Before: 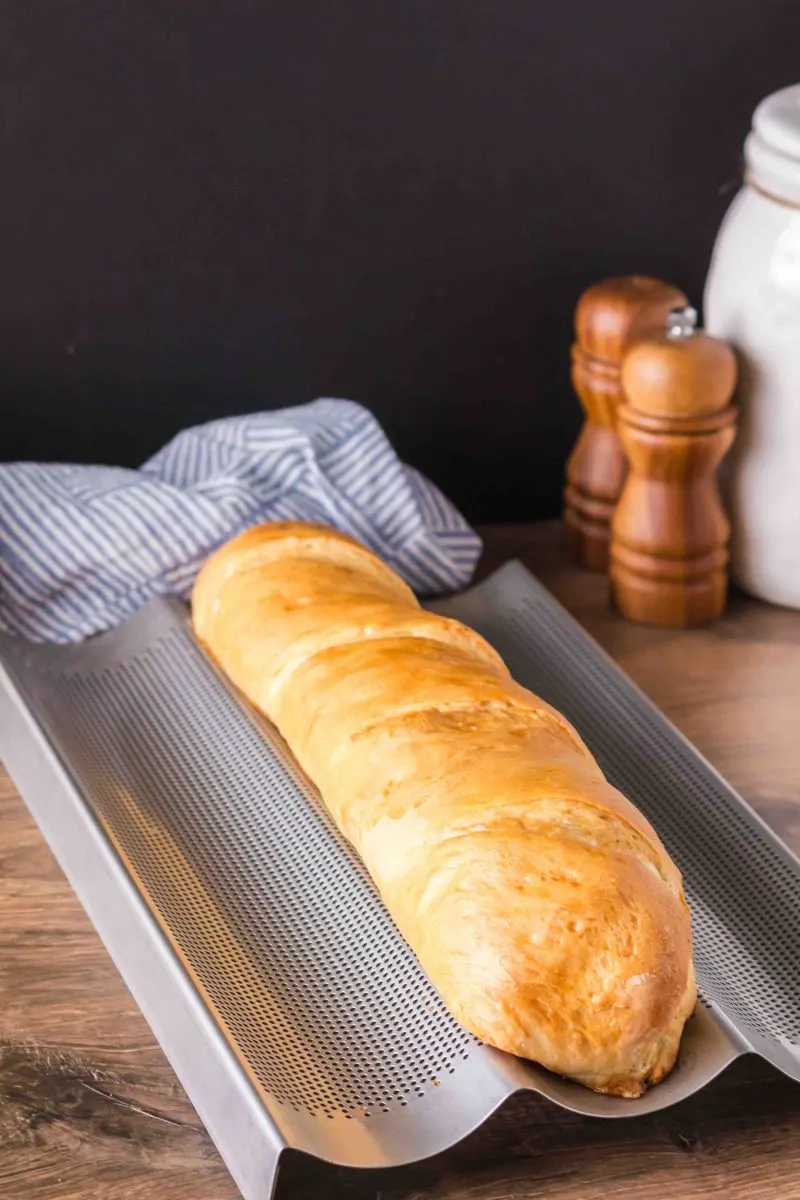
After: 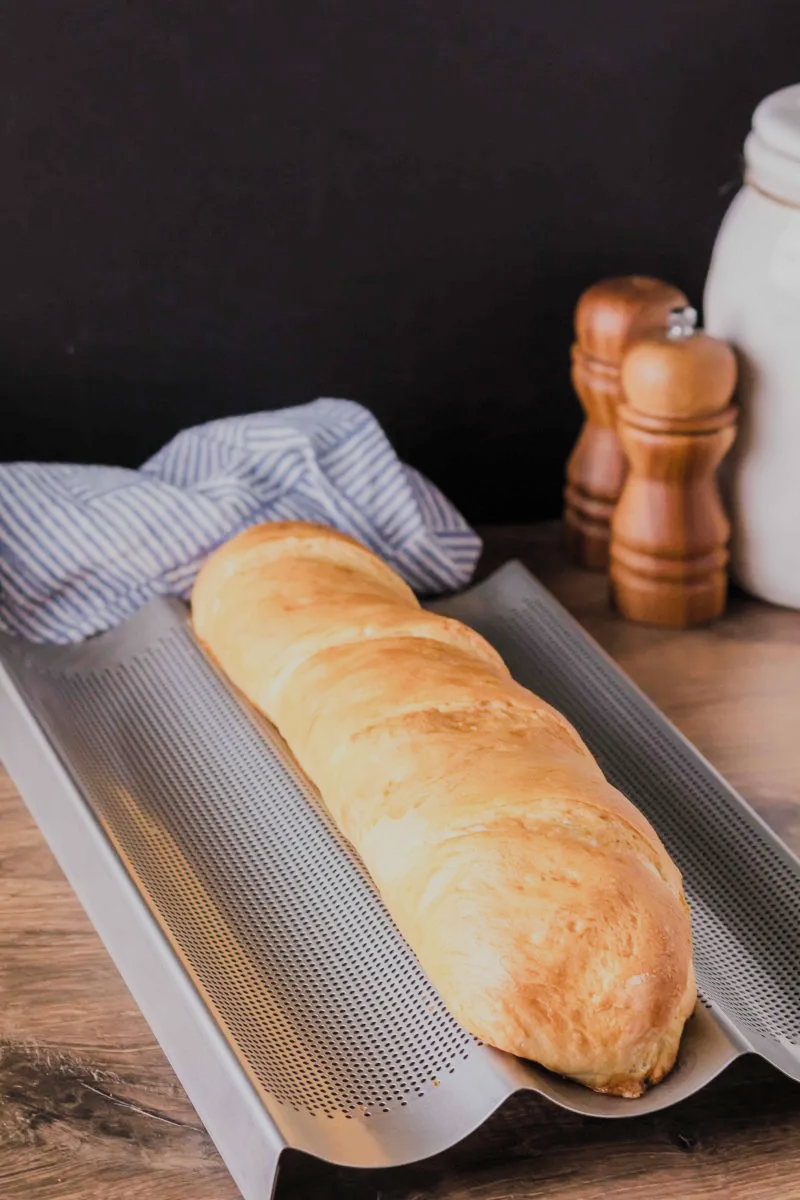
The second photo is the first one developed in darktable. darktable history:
filmic rgb: black relative exposure -7.65 EV, white relative exposure 4.56 EV, threshold 3.04 EV, hardness 3.61, contrast 1.055, color science v5 (2021), contrast in shadows safe, contrast in highlights safe, enable highlight reconstruction true
